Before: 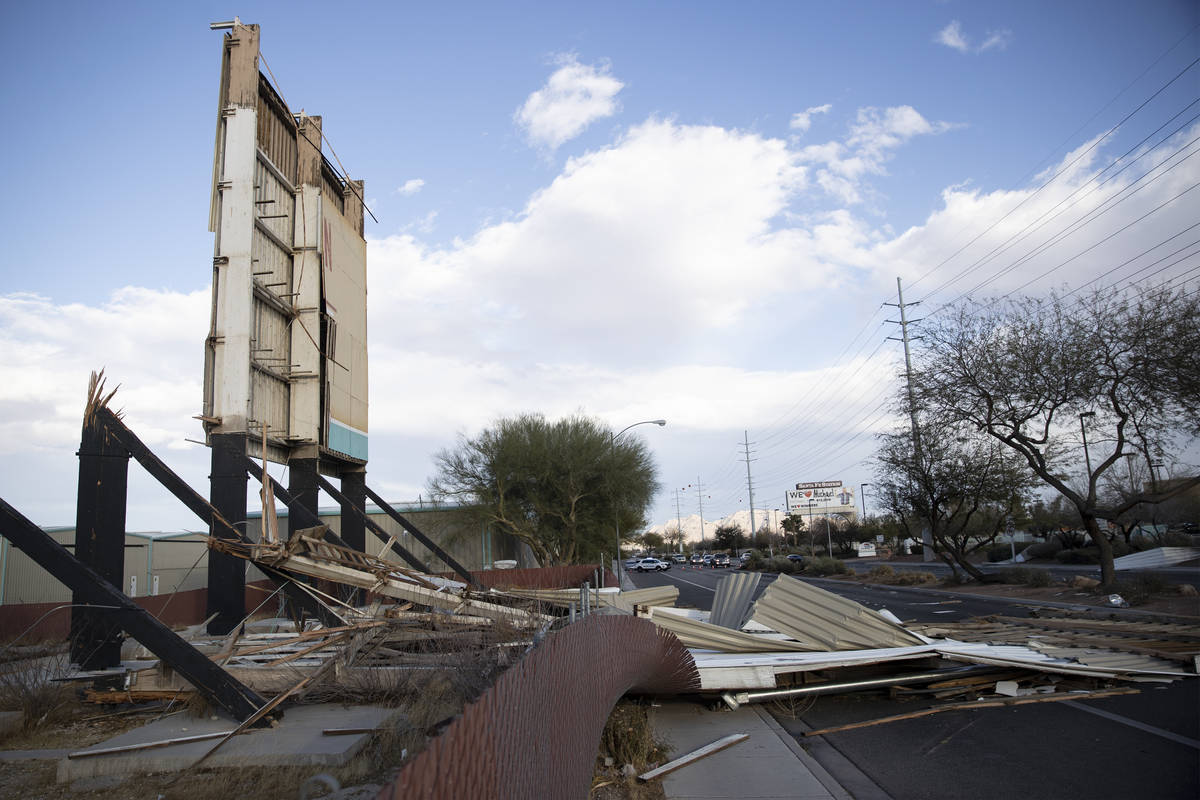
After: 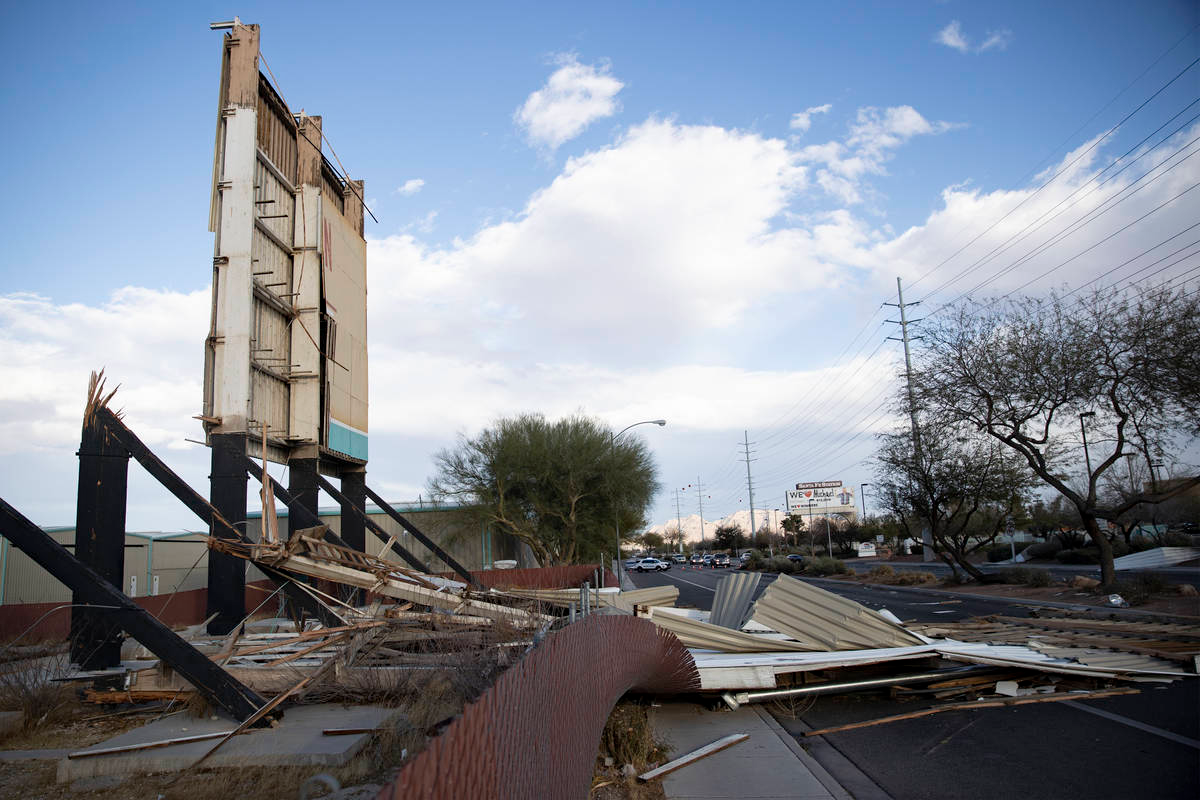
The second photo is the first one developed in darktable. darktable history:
haze removal: strength 0.116, distance 0.256, adaptive false
